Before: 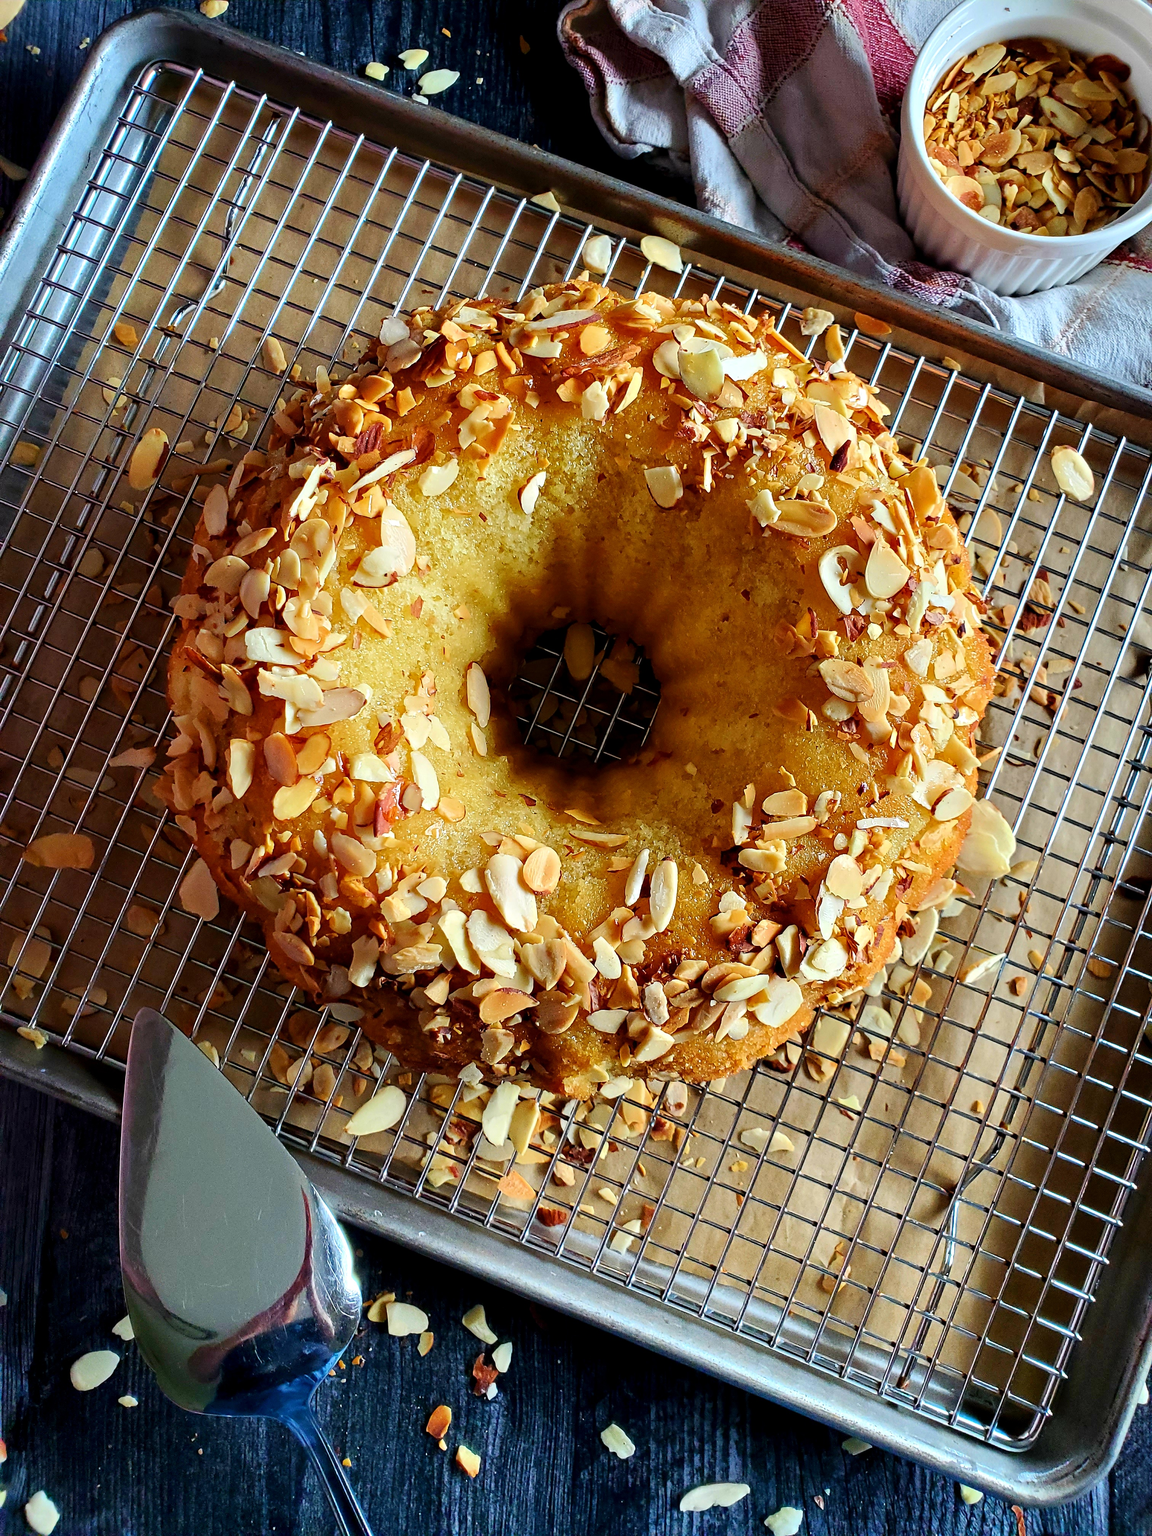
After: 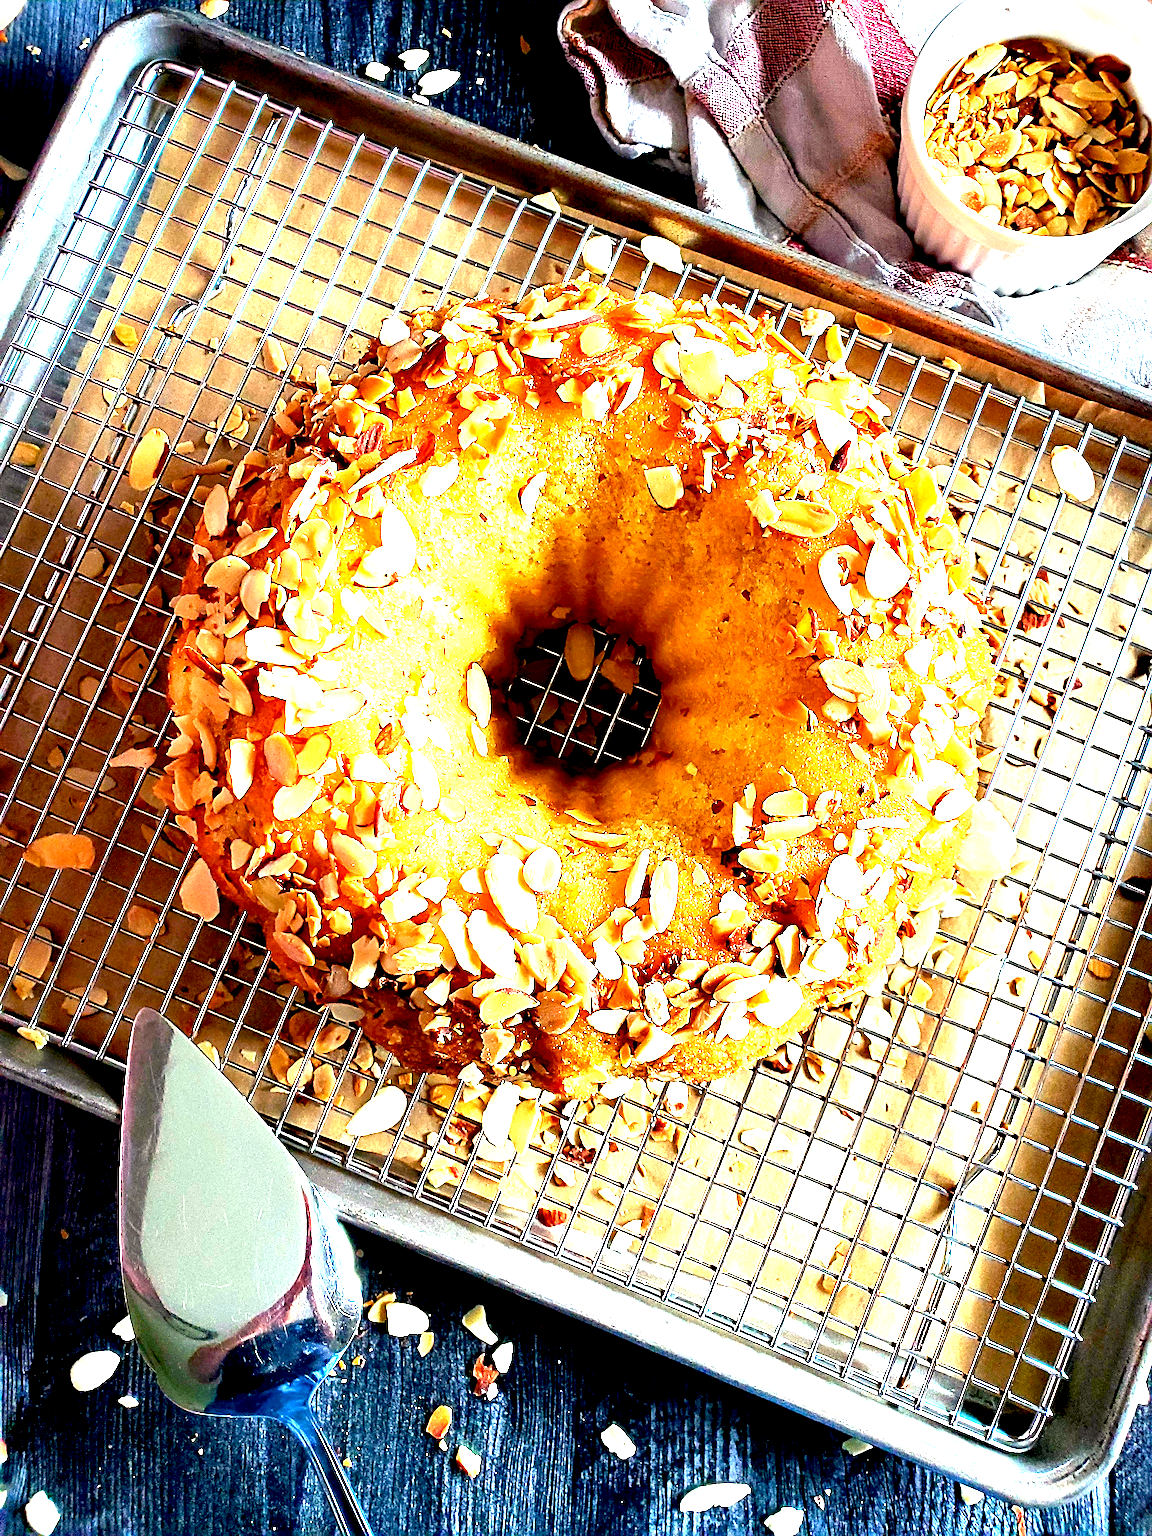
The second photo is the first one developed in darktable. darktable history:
exposure: black level correction 0.005, exposure 2.084 EV, compensate highlight preservation false
white balance: red 1.045, blue 0.932
sharpen: radius 4.883
